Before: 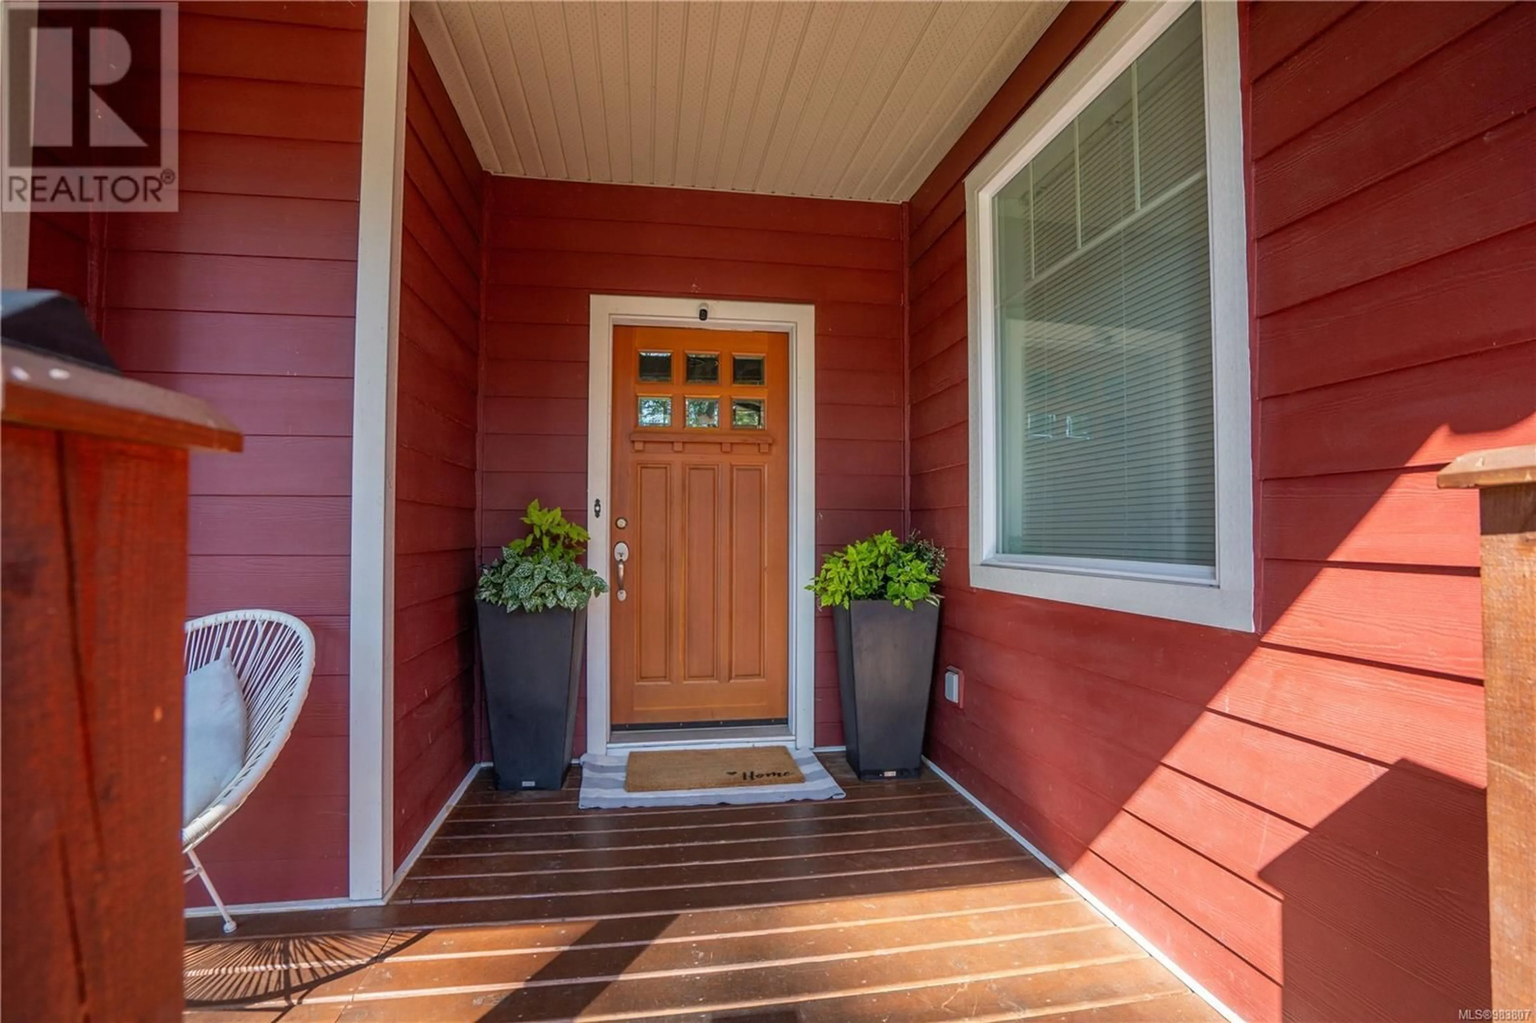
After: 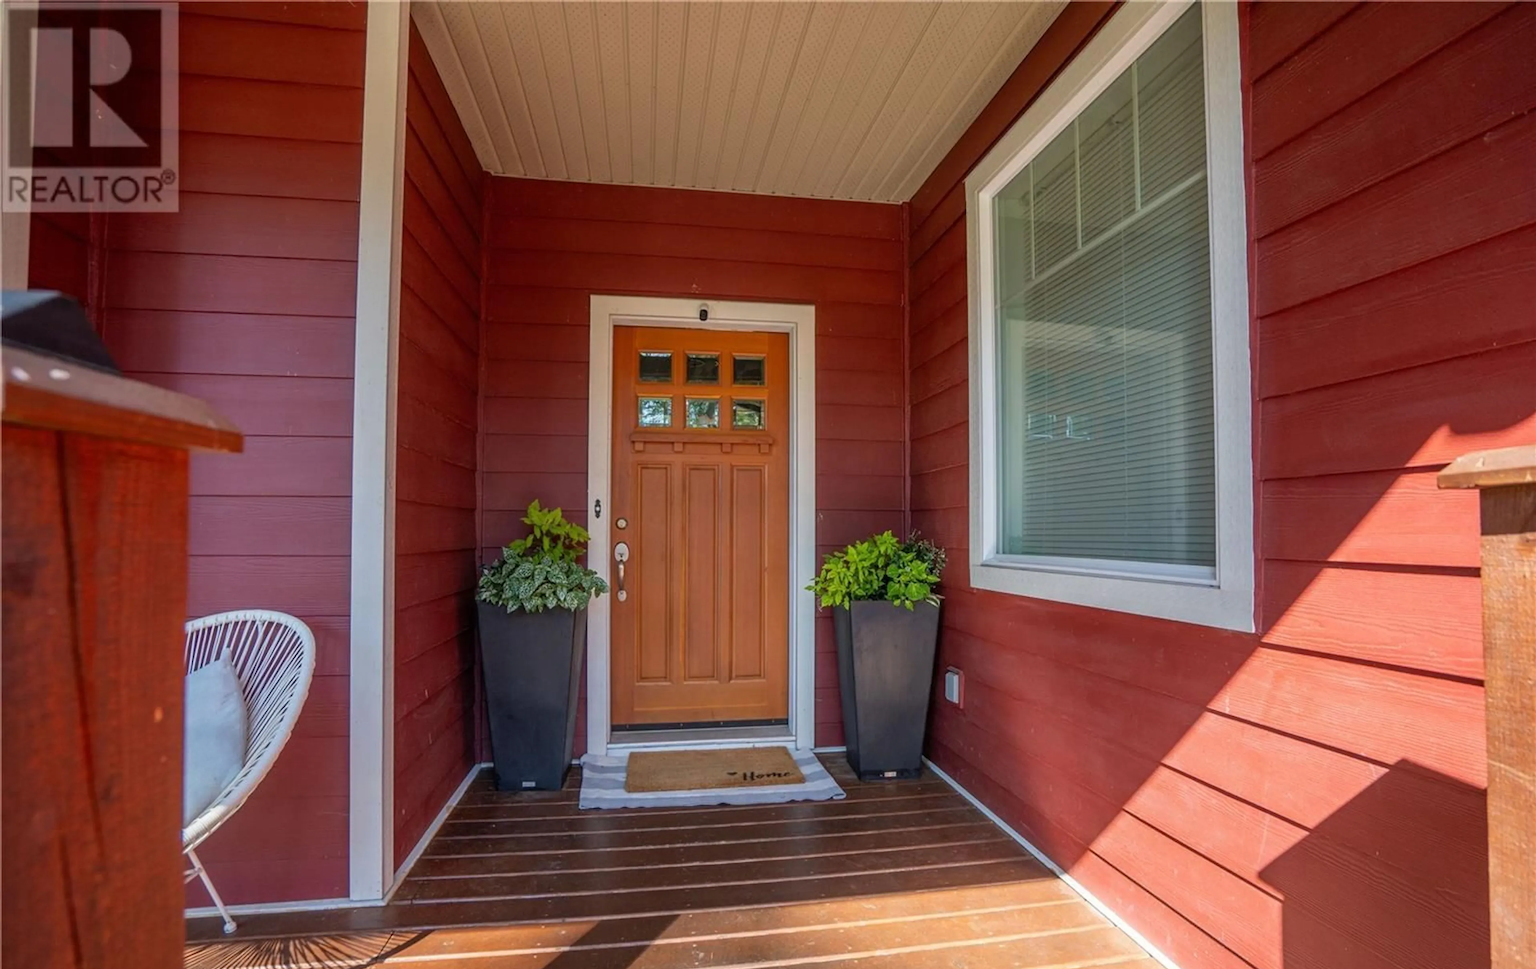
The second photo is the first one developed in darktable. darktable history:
crop and rotate: top 0.012%, bottom 5.213%
